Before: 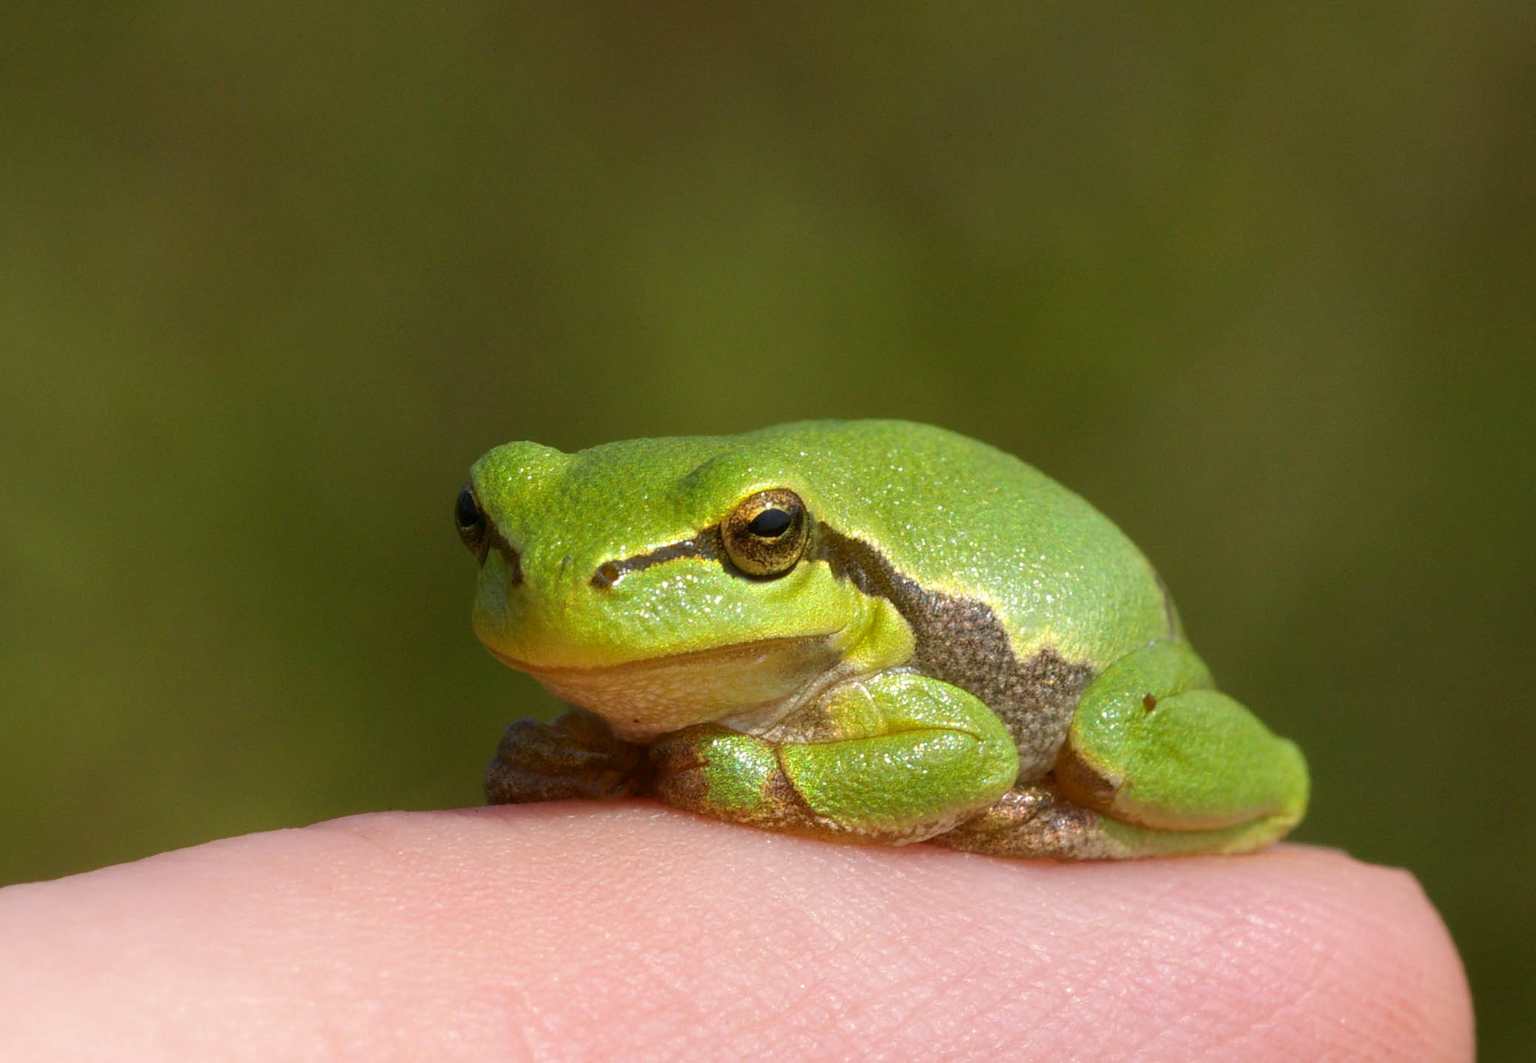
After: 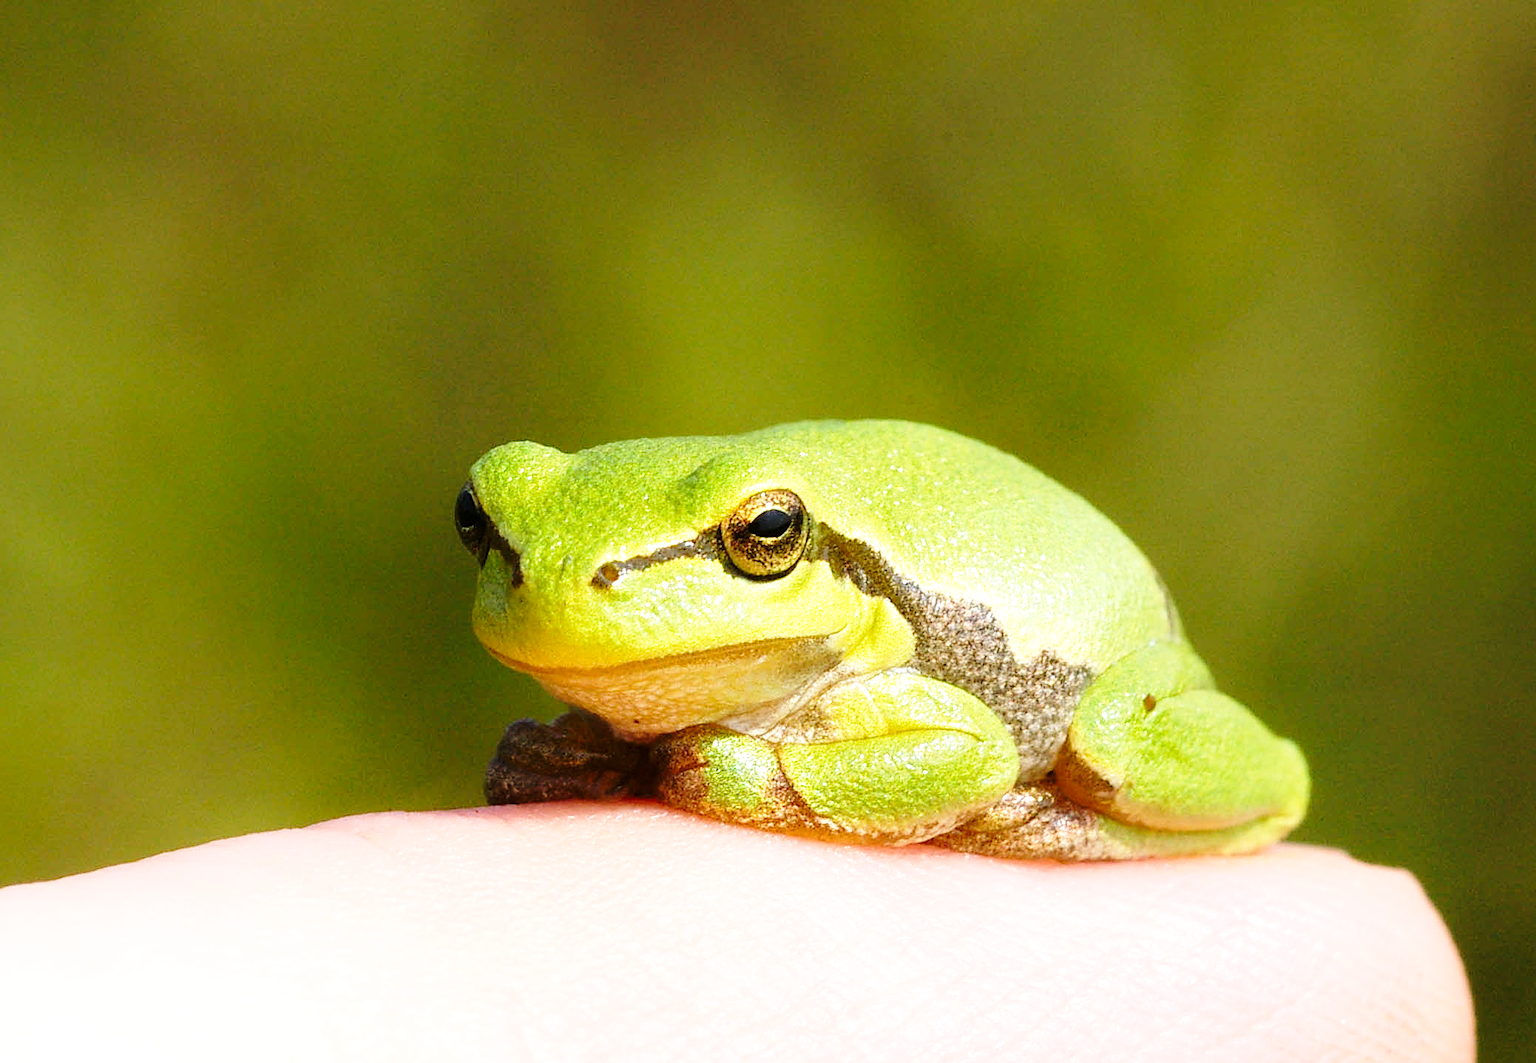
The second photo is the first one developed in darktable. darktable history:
base curve: curves: ch0 [(0, 0) (0.028, 0.03) (0.121, 0.232) (0.46, 0.748) (0.859, 0.968) (1, 1)], preserve colors none
tone equalizer: -8 EV -0.765 EV, -7 EV -0.735 EV, -6 EV -0.576 EV, -5 EV -0.404 EV, -3 EV 0.376 EV, -2 EV 0.6 EV, -1 EV 0.684 EV, +0 EV 0.743 EV
sharpen: on, module defaults
